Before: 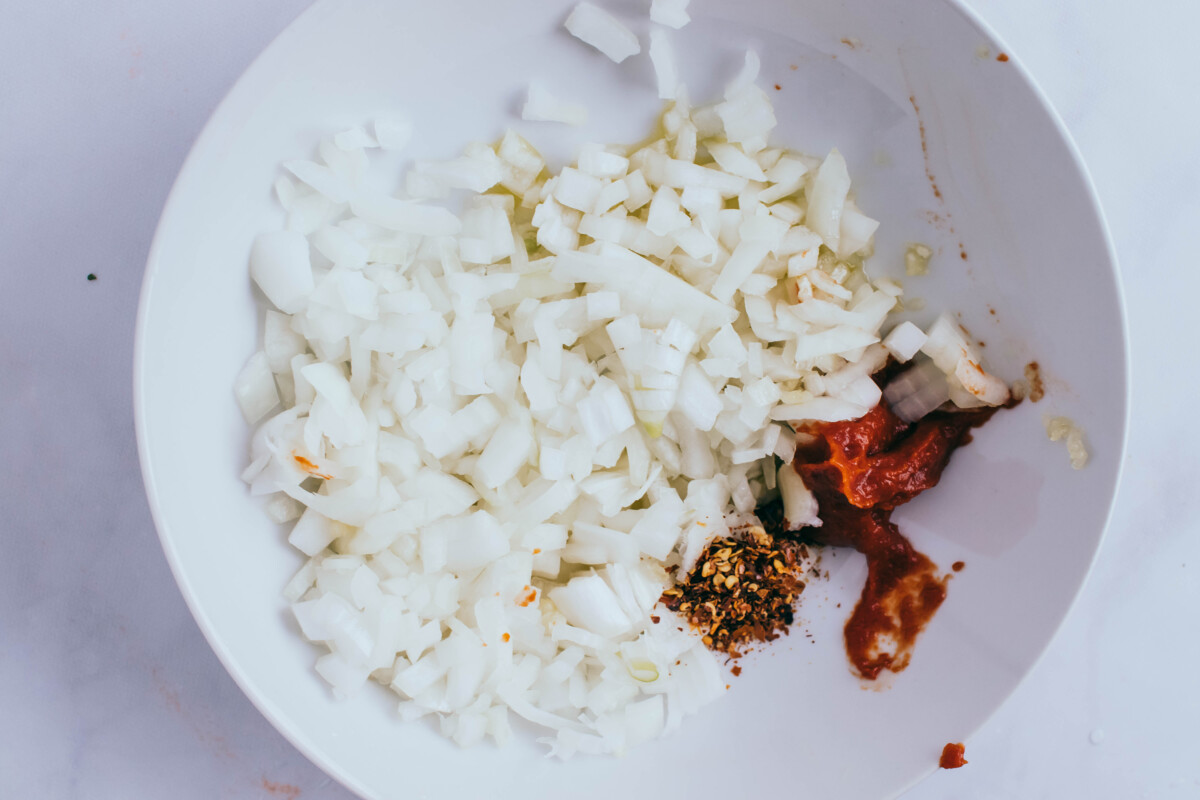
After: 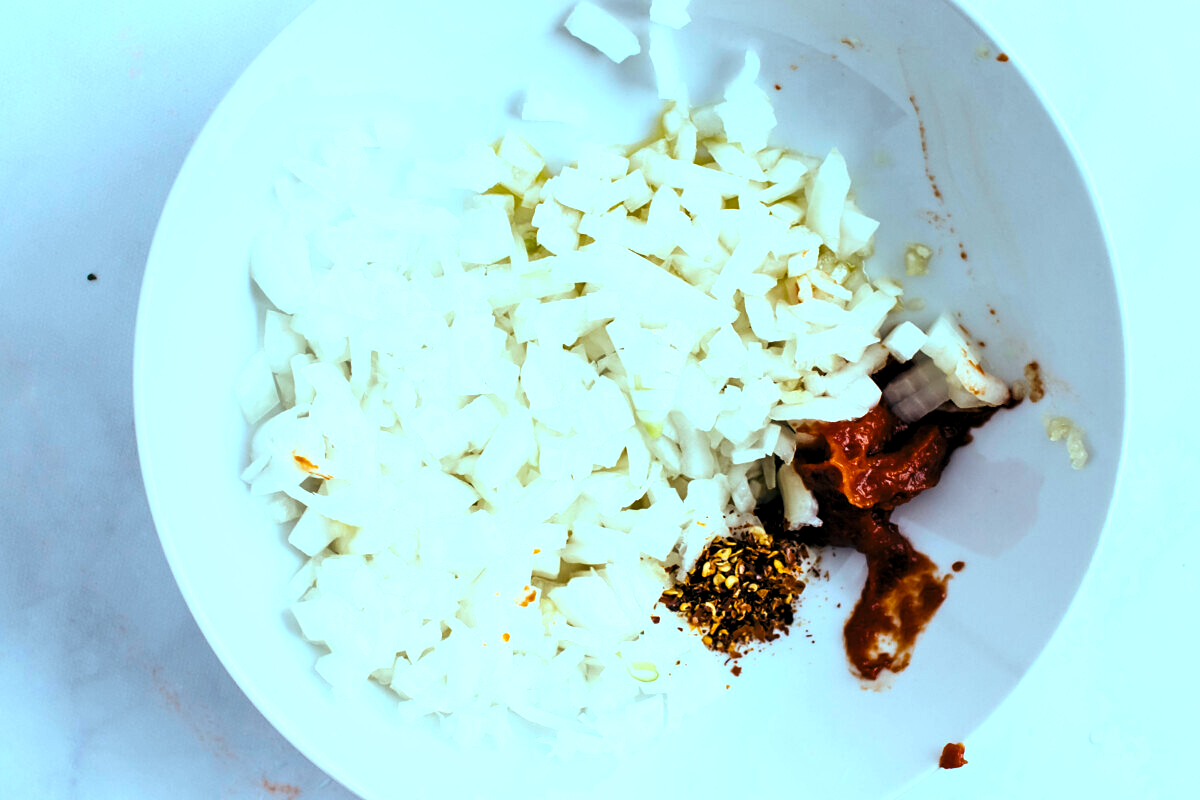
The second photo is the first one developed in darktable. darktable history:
color balance rgb: highlights gain › chroma 4.059%, highlights gain › hue 199.14°, perceptual saturation grading › global saturation 25.929%, perceptual brilliance grading › global brilliance 14.887%, perceptual brilliance grading › shadows -34.519%
sharpen: amount 0.212
levels: levels [0.062, 0.494, 0.925]
